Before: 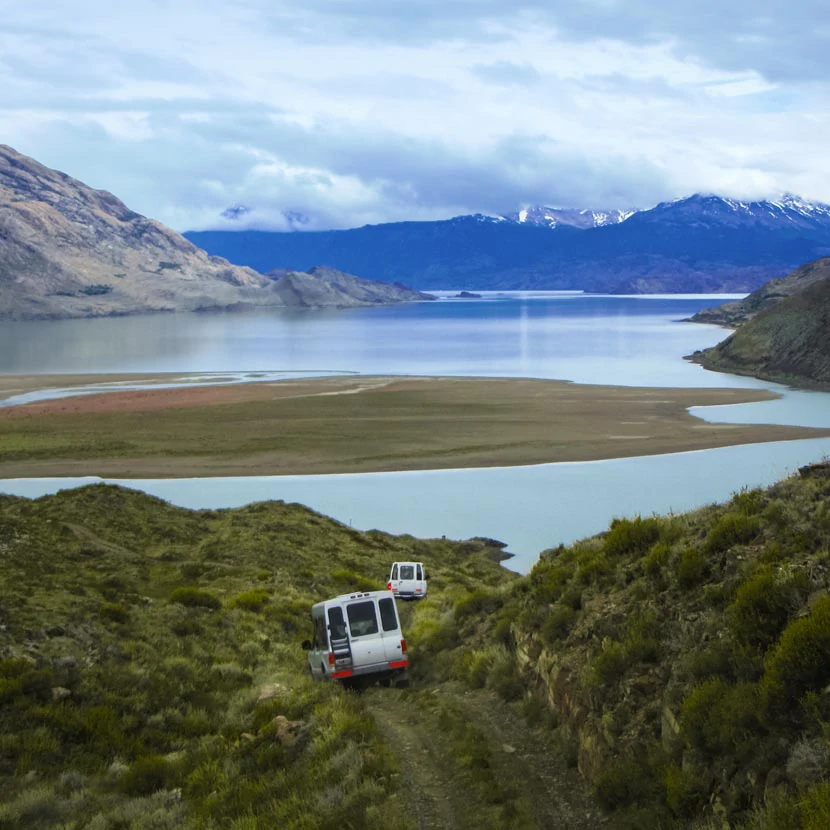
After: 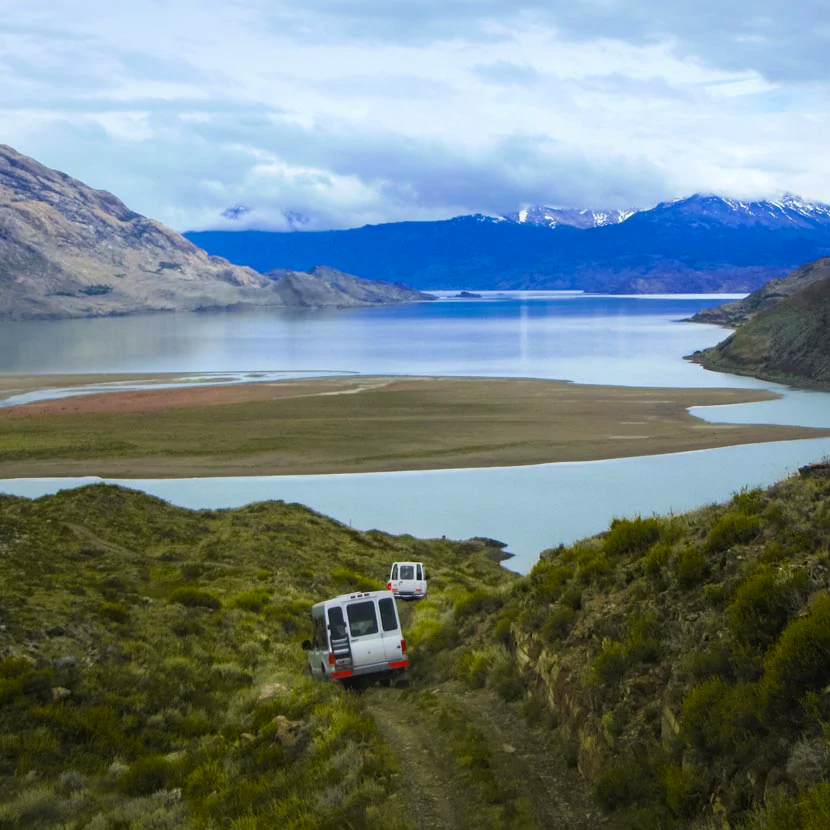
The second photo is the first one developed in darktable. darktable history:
color balance rgb: linear chroma grading › shadows 19.44%, linear chroma grading › highlights 3.42%, linear chroma grading › mid-tones 10.16%
bloom: size 9%, threshold 100%, strength 7%
